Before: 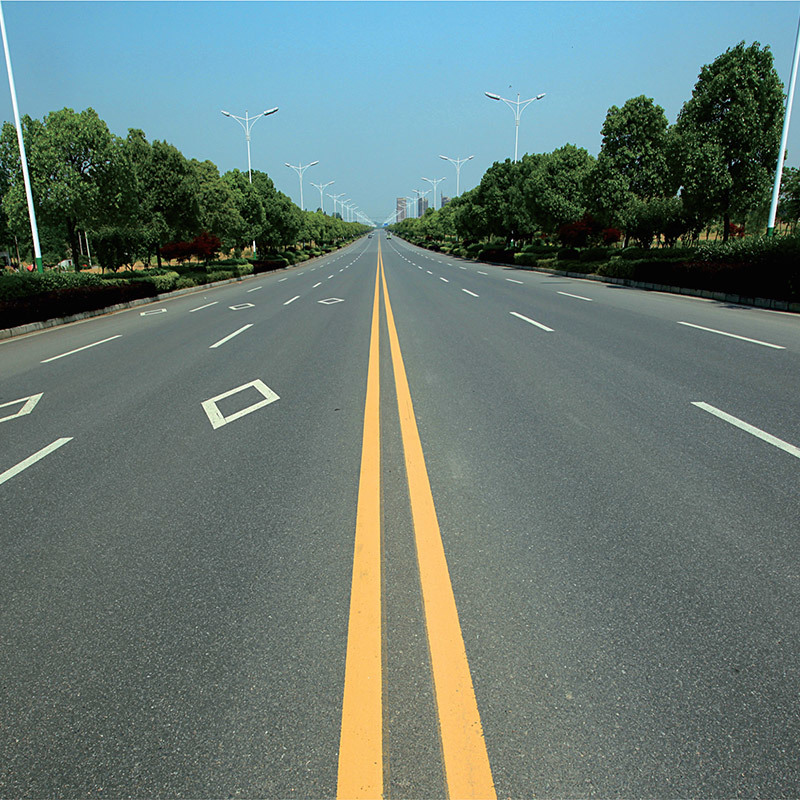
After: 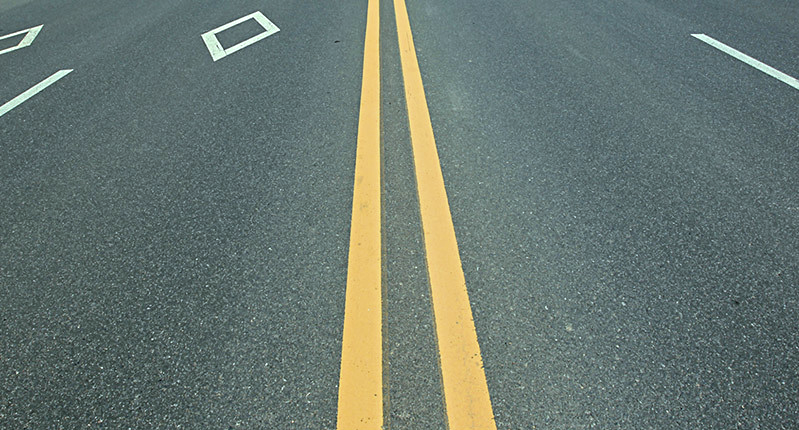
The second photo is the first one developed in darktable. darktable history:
crop and rotate: top 46.237%
white balance: red 0.925, blue 1.046
contrast equalizer: y [[0.5, 0.501, 0.525, 0.597, 0.58, 0.514], [0.5 ×6], [0.5 ×6], [0 ×6], [0 ×6]]
